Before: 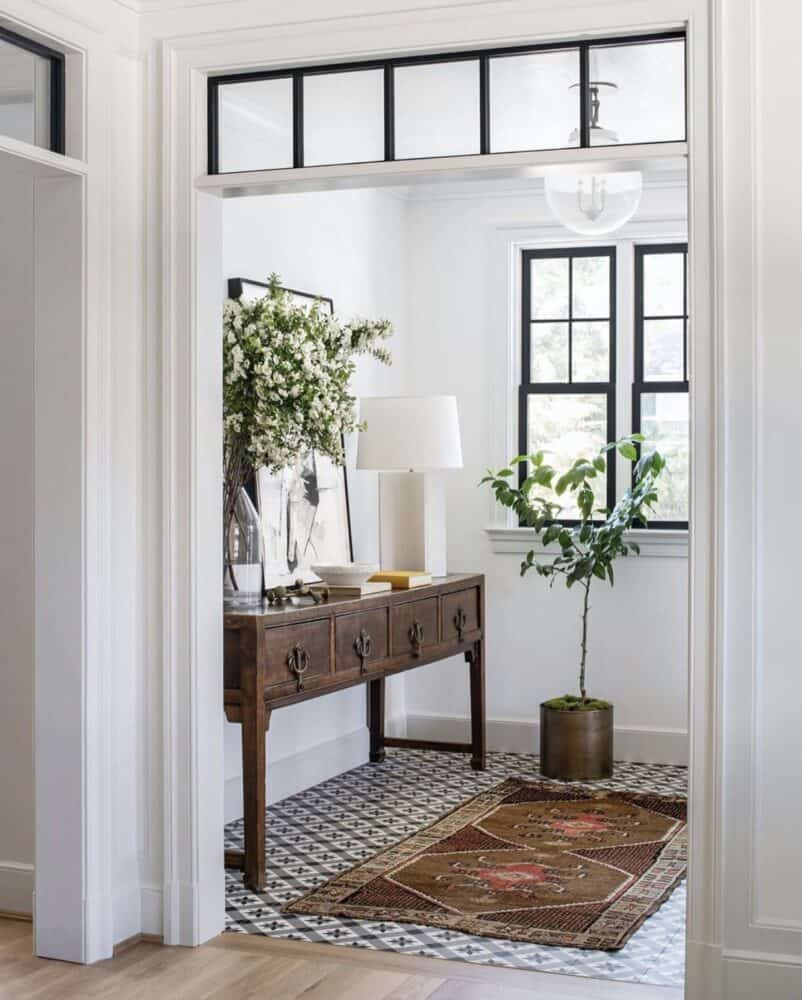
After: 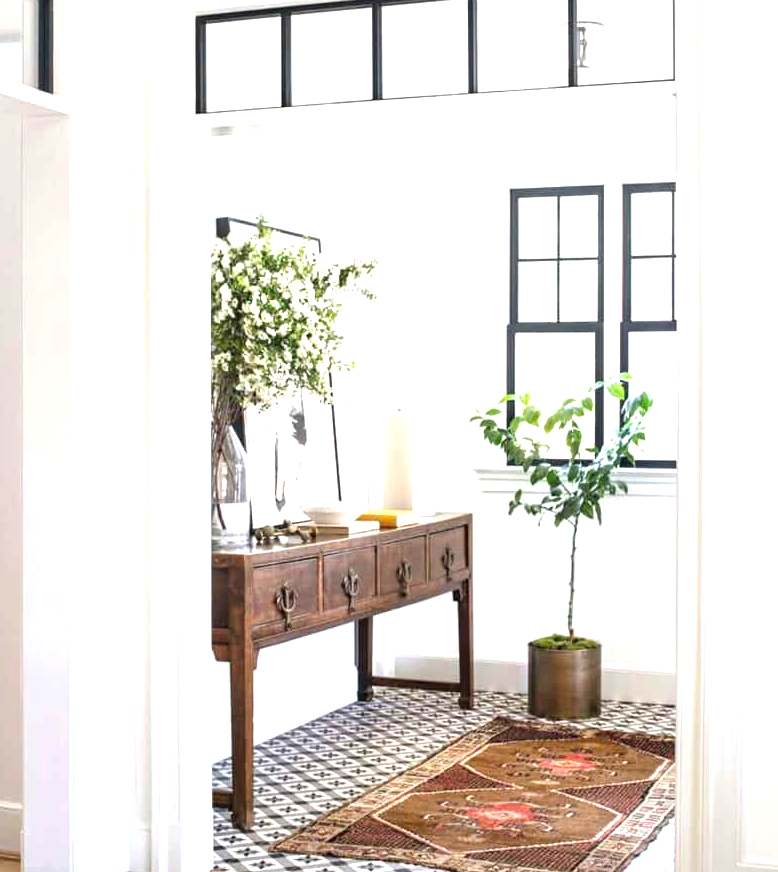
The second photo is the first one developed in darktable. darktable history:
crop: left 1.507%, top 6.147%, right 1.379%, bottom 6.637%
exposure: black level correction 0, exposure 1.388 EV, compensate exposure bias true, compensate highlight preservation false
